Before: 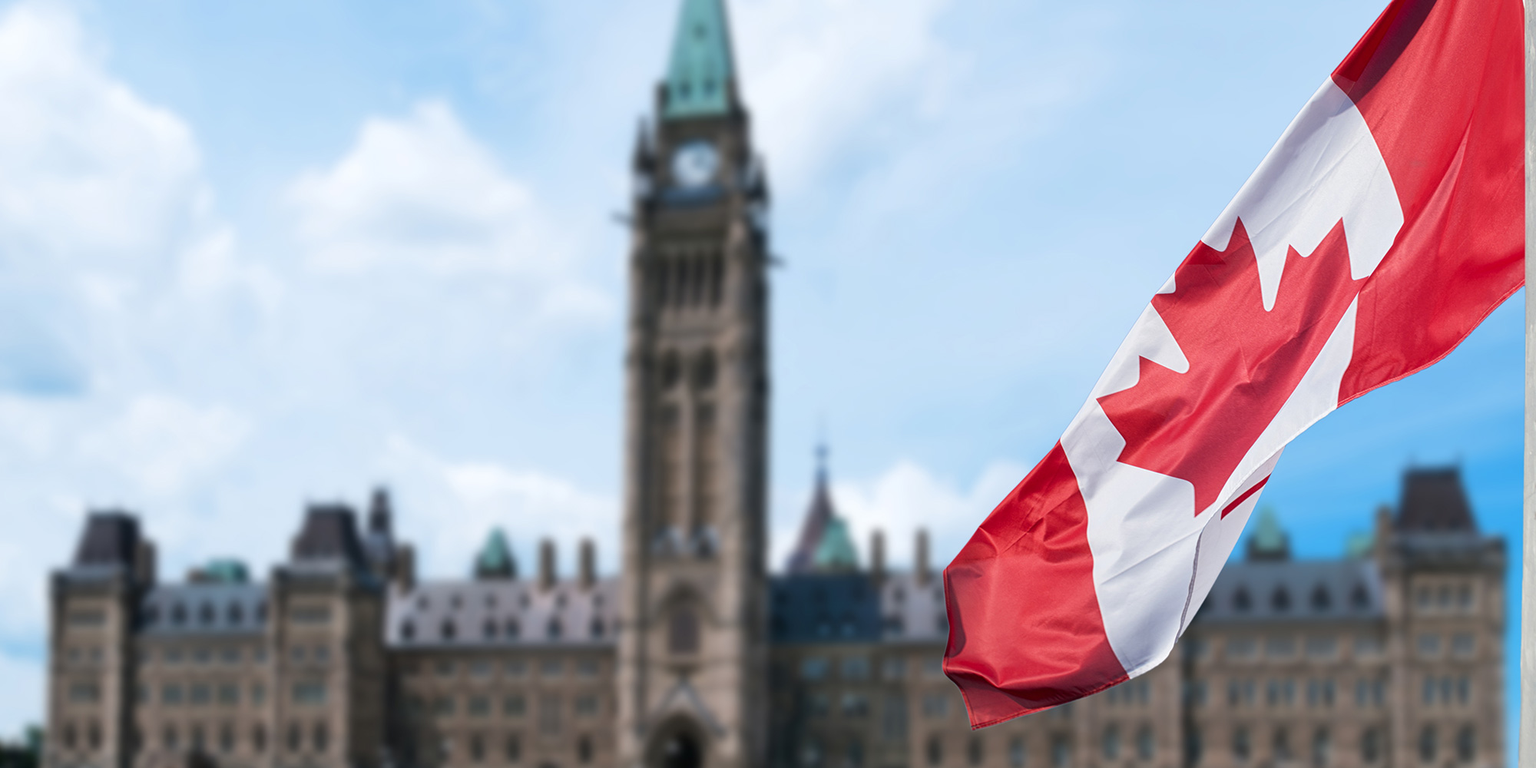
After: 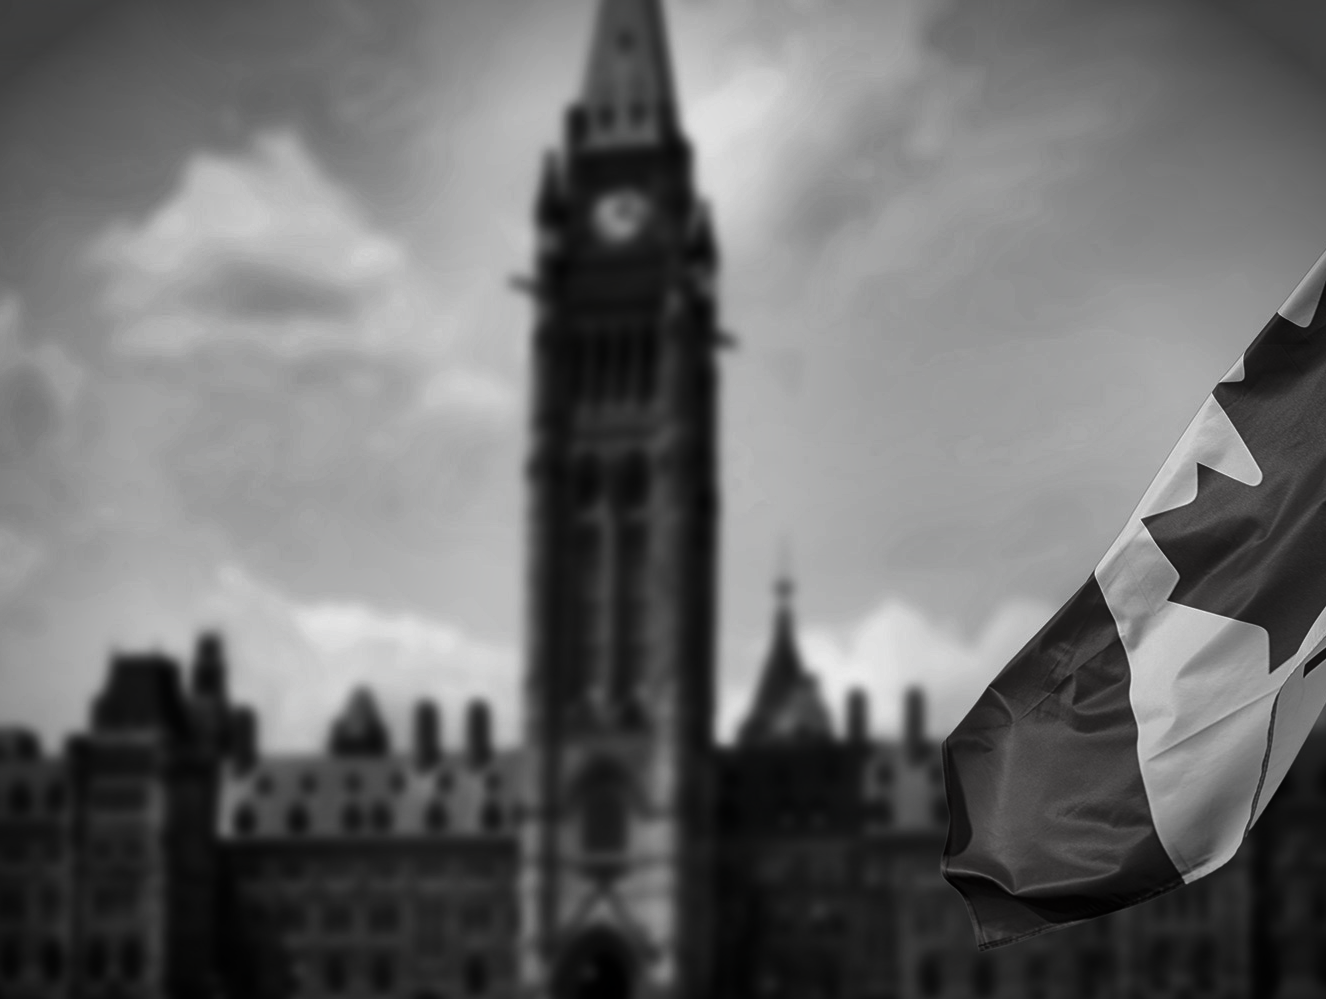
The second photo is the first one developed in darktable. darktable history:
vignetting: brightness -0.814, automatic ratio true, unbound false
shadows and highlights: white point adjustment 0.102, highlights -69.48, soften with gaussian
crop and rotate: left 14.303%, right 19.353%
contrast brightness saturation: contrast -0.039, brightness -0.572, saturation -0.985
